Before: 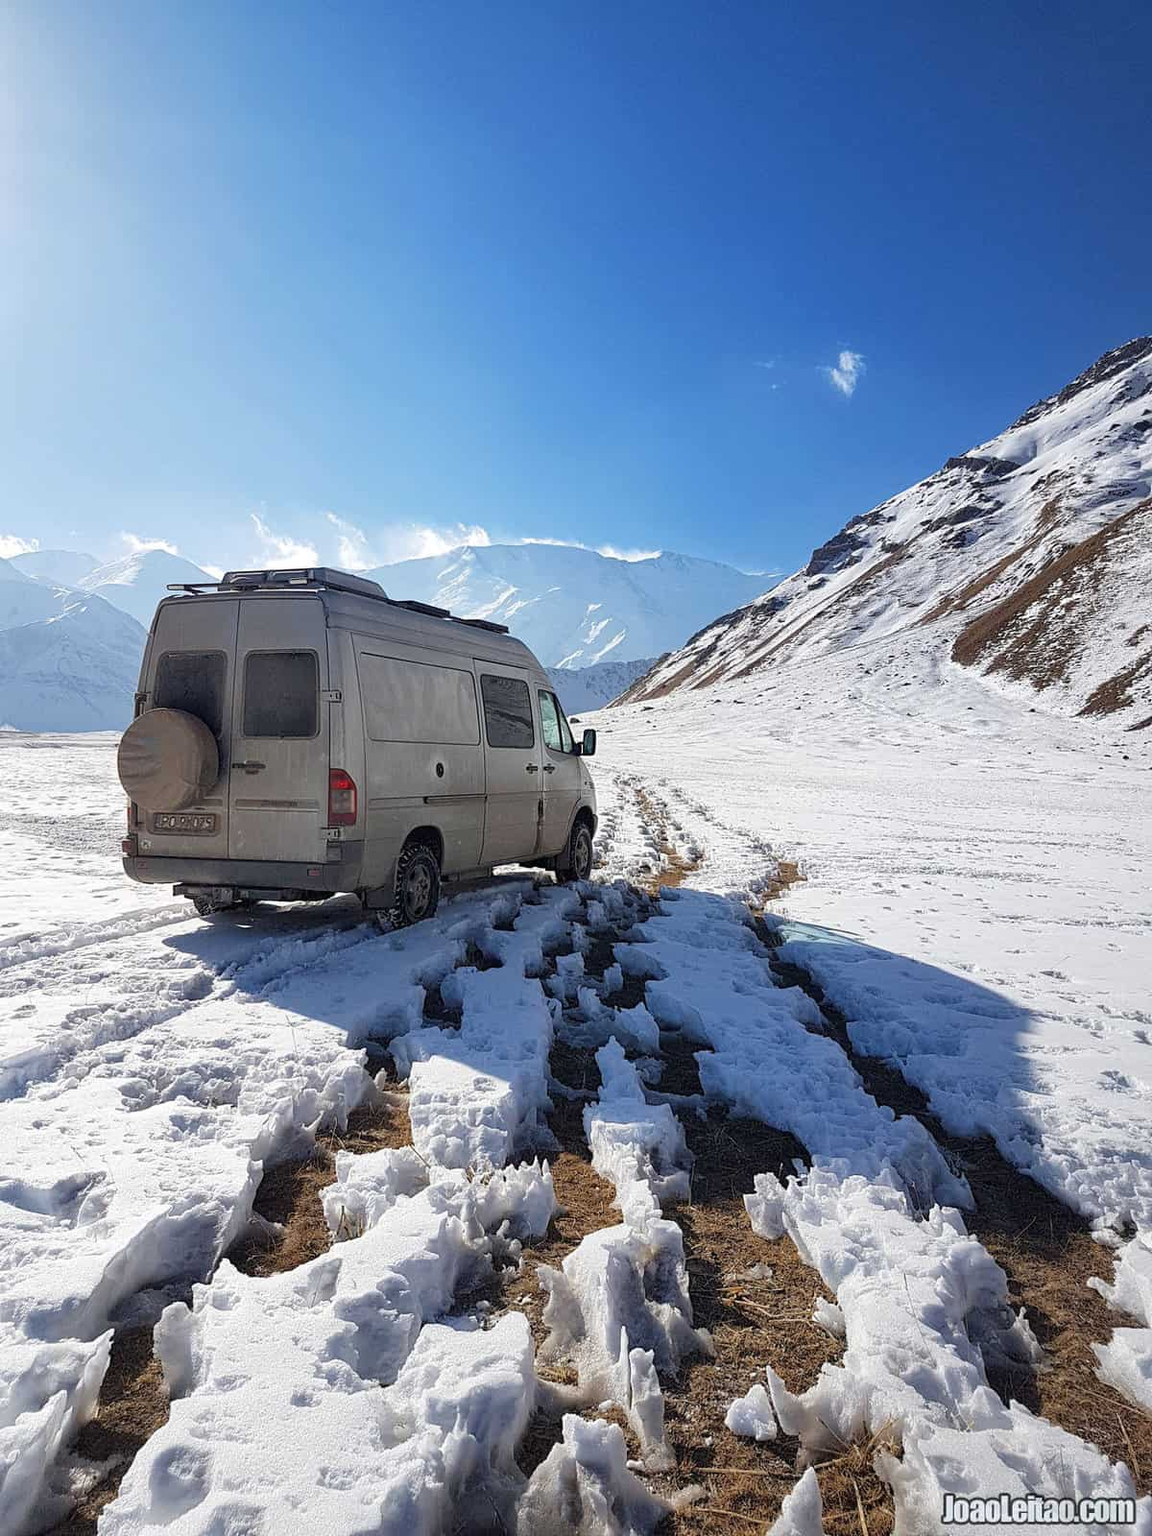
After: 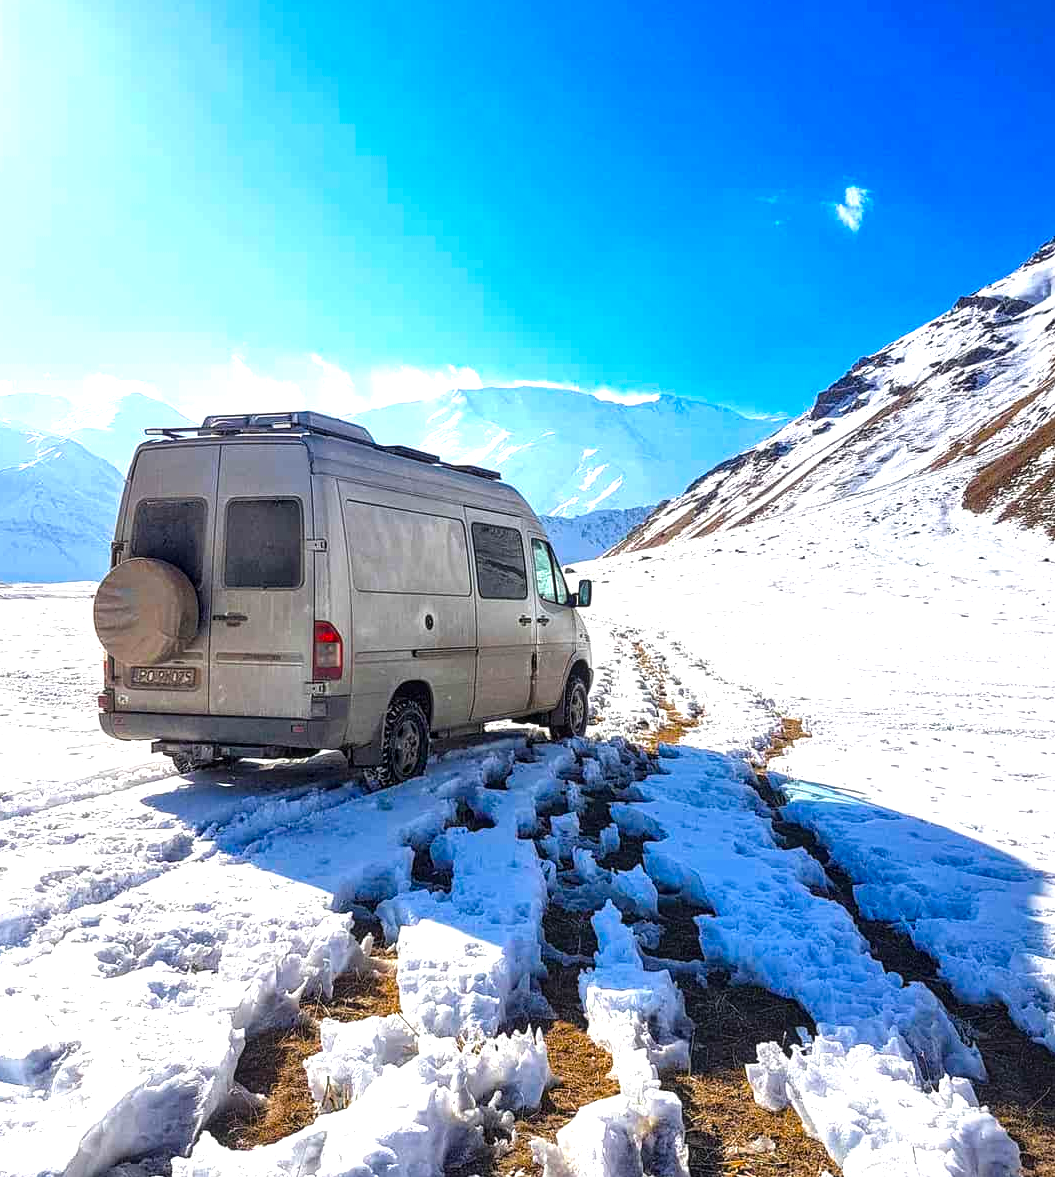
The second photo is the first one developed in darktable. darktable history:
color balance rgb: linear chroma grading › global chroma 50%, perceptual saturation grading › global saturation 2.34%, global vibrance 6.64%, contrast 12.71%, saturation formula JzAzBz (2021)
exposure: exposure 0.574 EV, compensate highlight preservation false
crop and rotate: left 2.425%, top 11.305%, right 9.6%, bottom 15.08%
local contrast: on, module defaults
